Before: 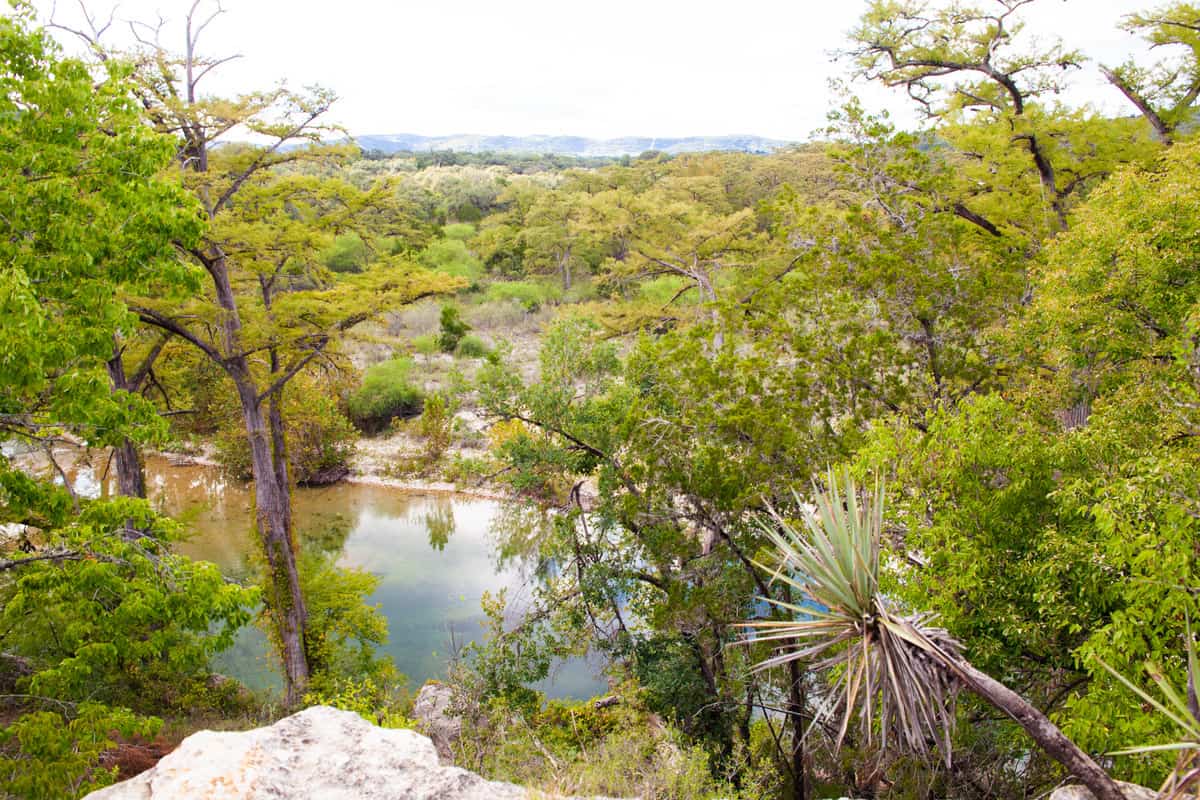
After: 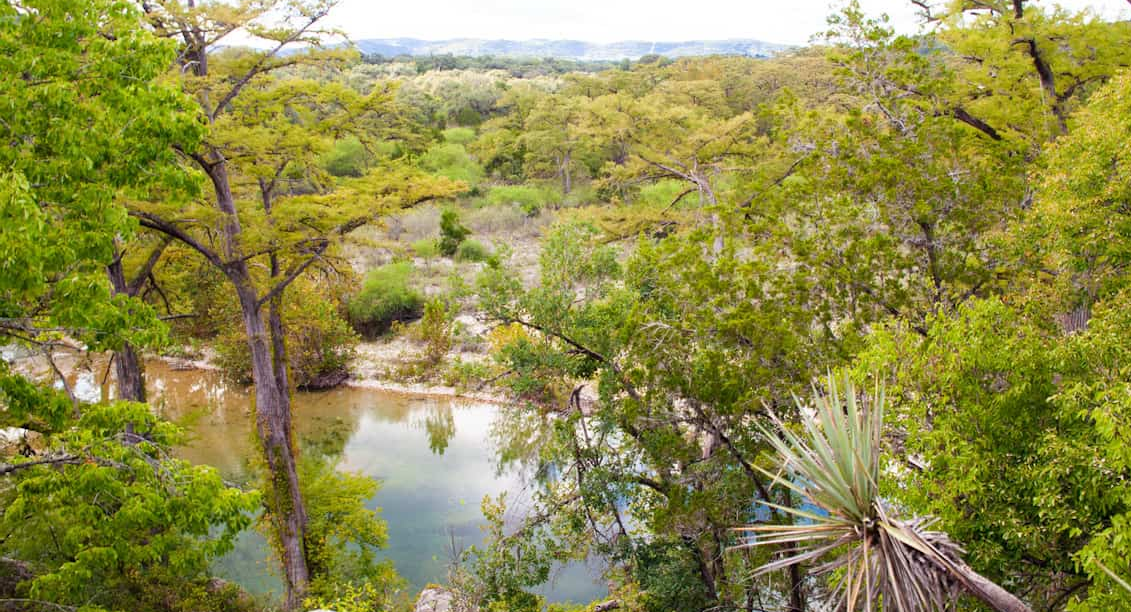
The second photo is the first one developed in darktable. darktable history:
crop and rotate: angle 0.027°, top 12.016%, right 5.632%, bottom 11.331%
